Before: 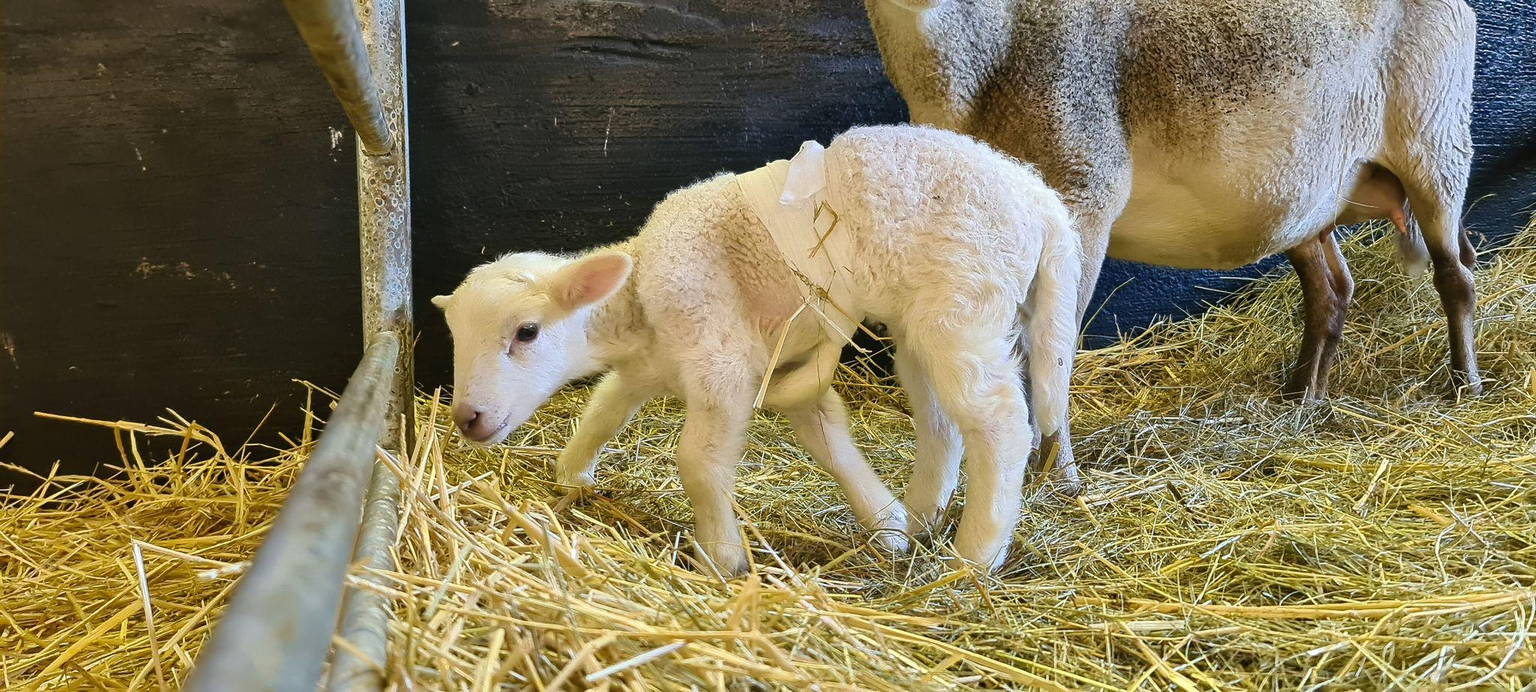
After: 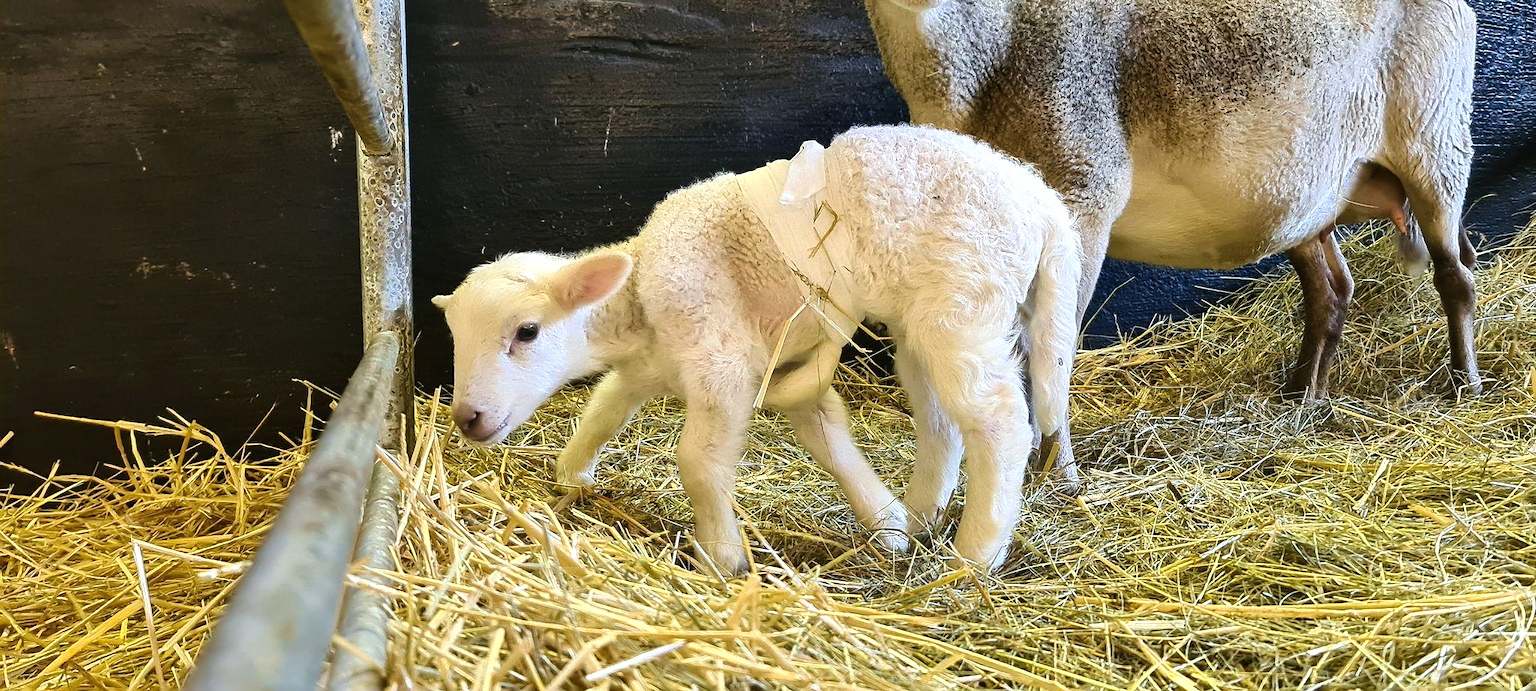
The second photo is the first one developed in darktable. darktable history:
exposure: compensate highlight preservation false
tone equalizer: -8 EV -0.417 EV, -7 EV -0.389 EV, -6 EV -0.333 EV, -5 EV -0.222 EV, -3 EV 0.222 EV, -2 EV 0.333 EV, -1 EV 0.389 EV, +0 EV 0.417 EV, edges refinement/feathering 500, mask exposure compensation -1.57 EV, preserve details no
